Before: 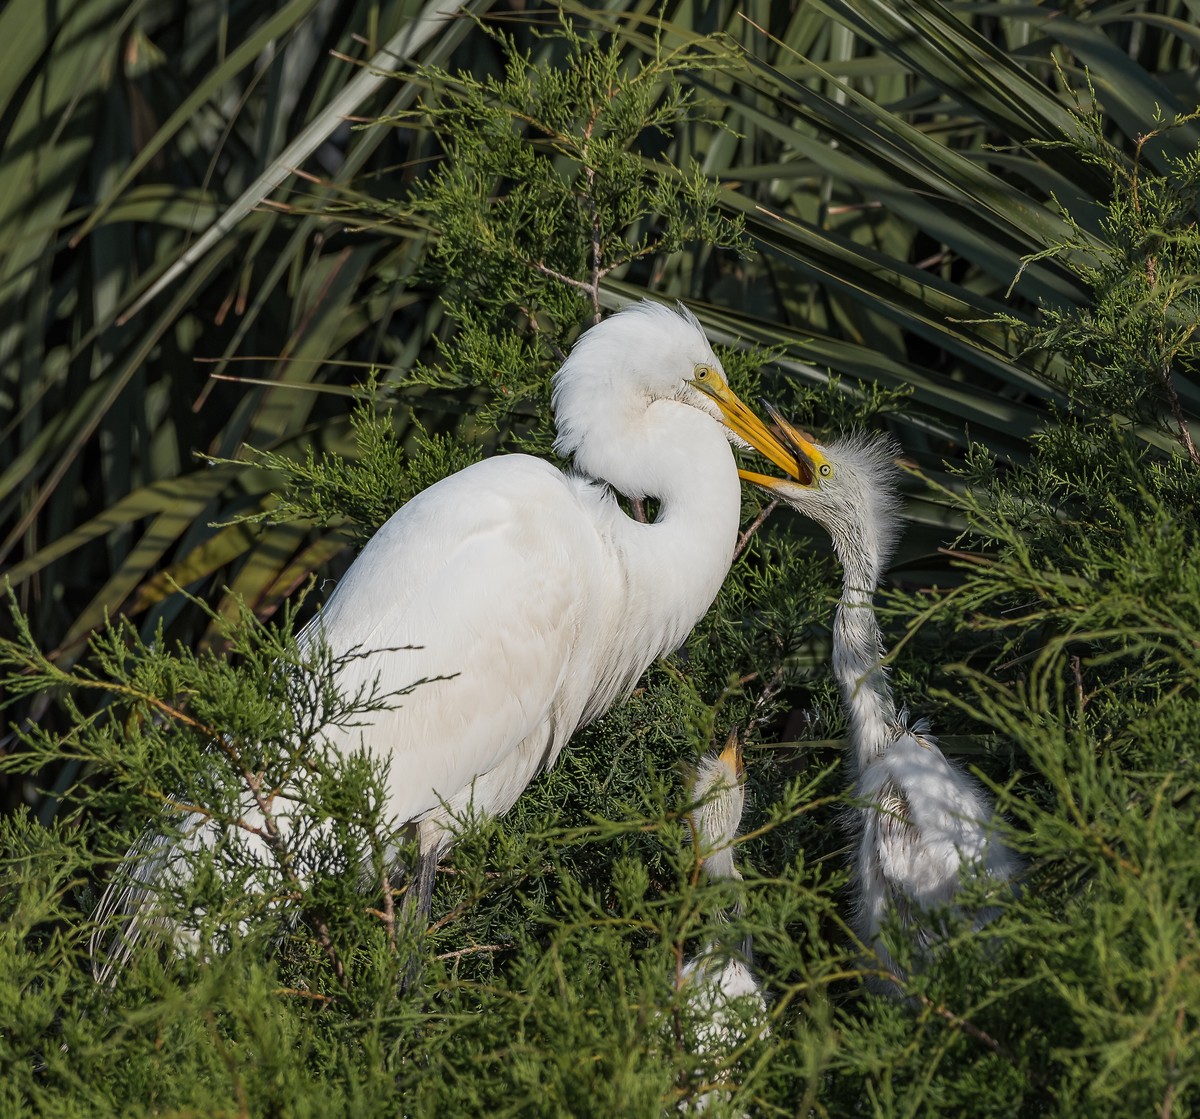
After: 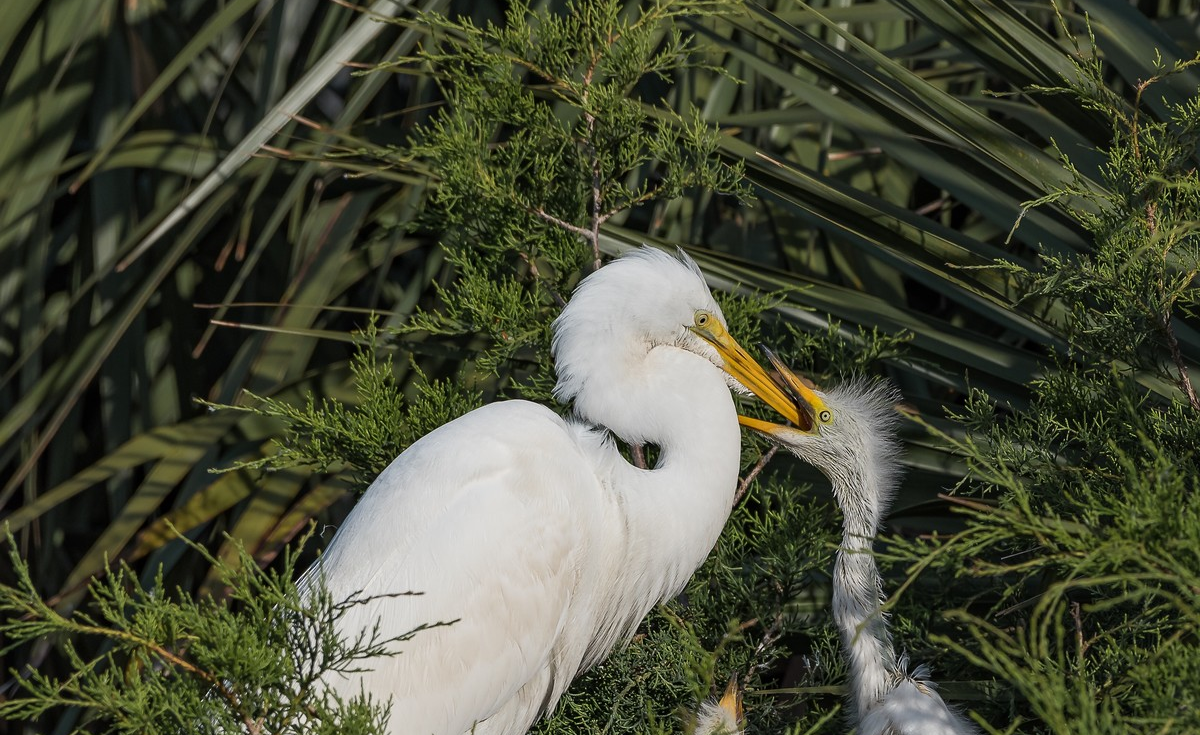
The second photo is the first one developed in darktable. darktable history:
crop and rotate: top 4.851%, bottom 29.452%
